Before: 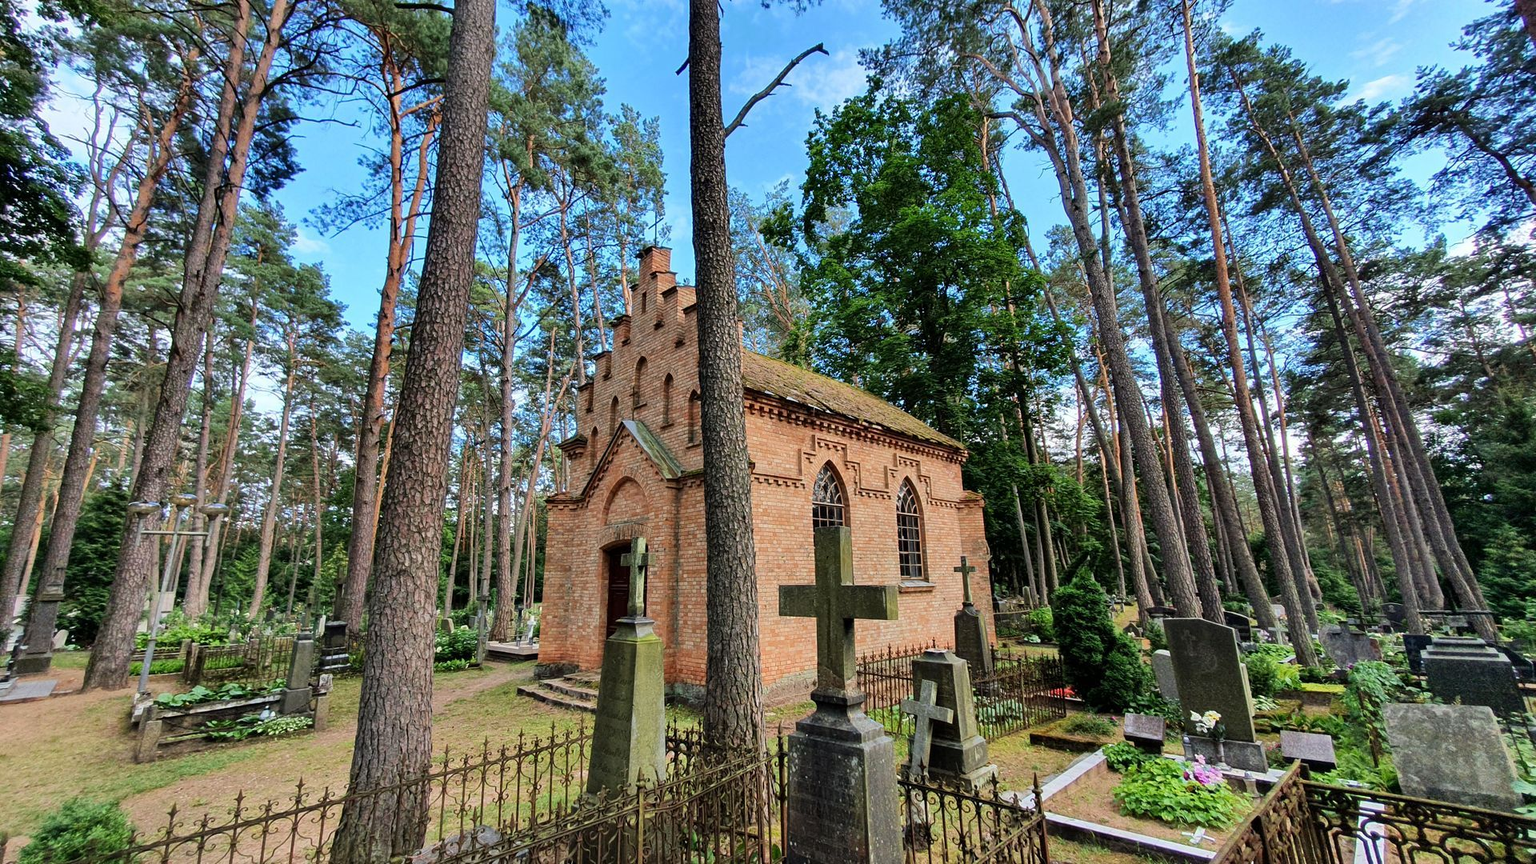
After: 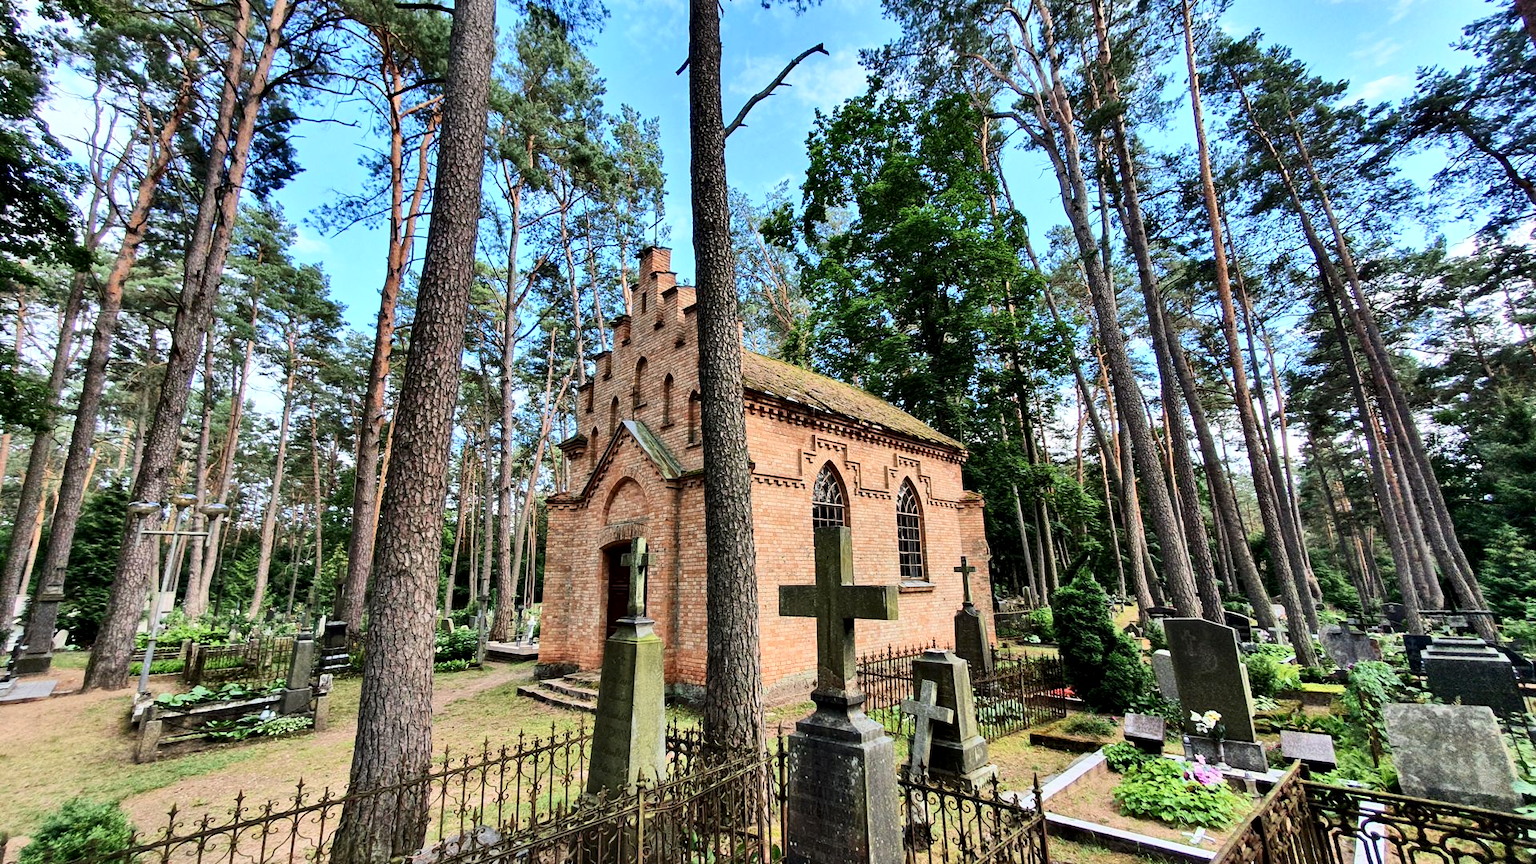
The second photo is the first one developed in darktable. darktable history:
shadows and highlights: low approximation 0.01, soften with gaussian
contrast equalizer: y [[0.513, 0.565, 0.608, 0.562, 0.512, 0.5], [0.5 ×6], [0.5, 0.5, 0.5, 0.528, 0.598, 0.658], [0 ×6], [0 ×6]], mix 0.303
contrast brightness saturation: contrast 0.244, brightness 0.089
